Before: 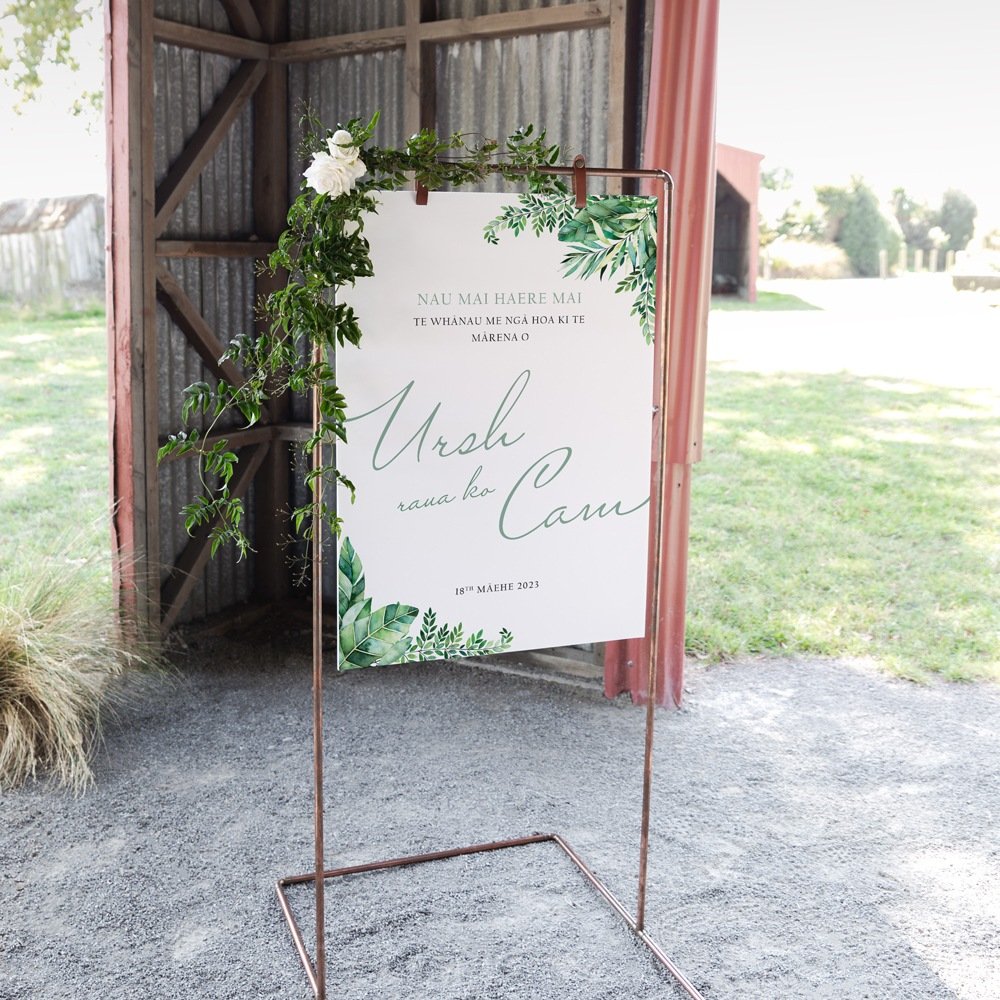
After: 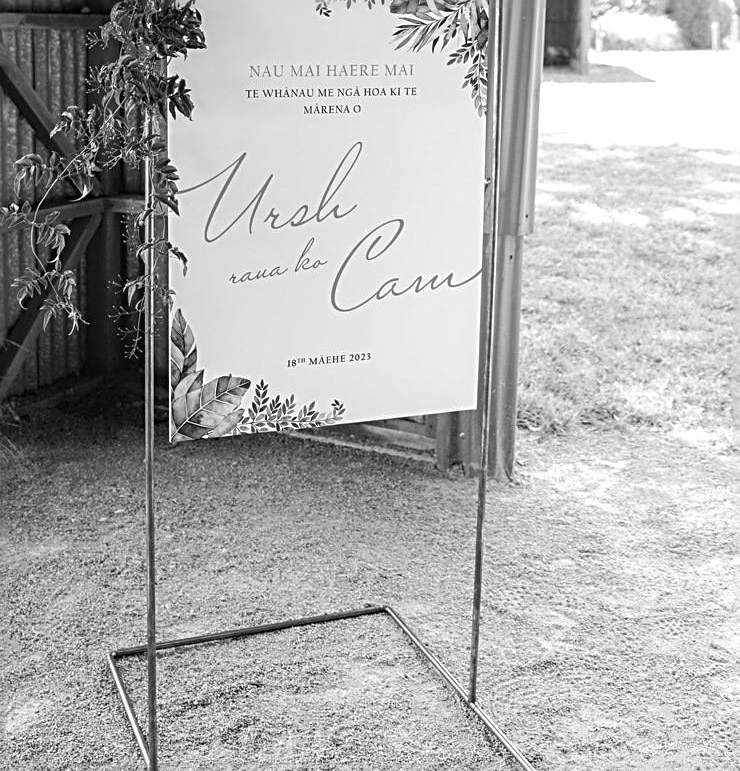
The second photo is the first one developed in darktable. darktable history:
sharpen: radius 3.119
white balance: red 1.08, blue 0.791
monochrome: a 32, b 64, size 2.3
crop: left 16.871%, top 22.857%, right 9.116%
local contrast: on, module defaults
